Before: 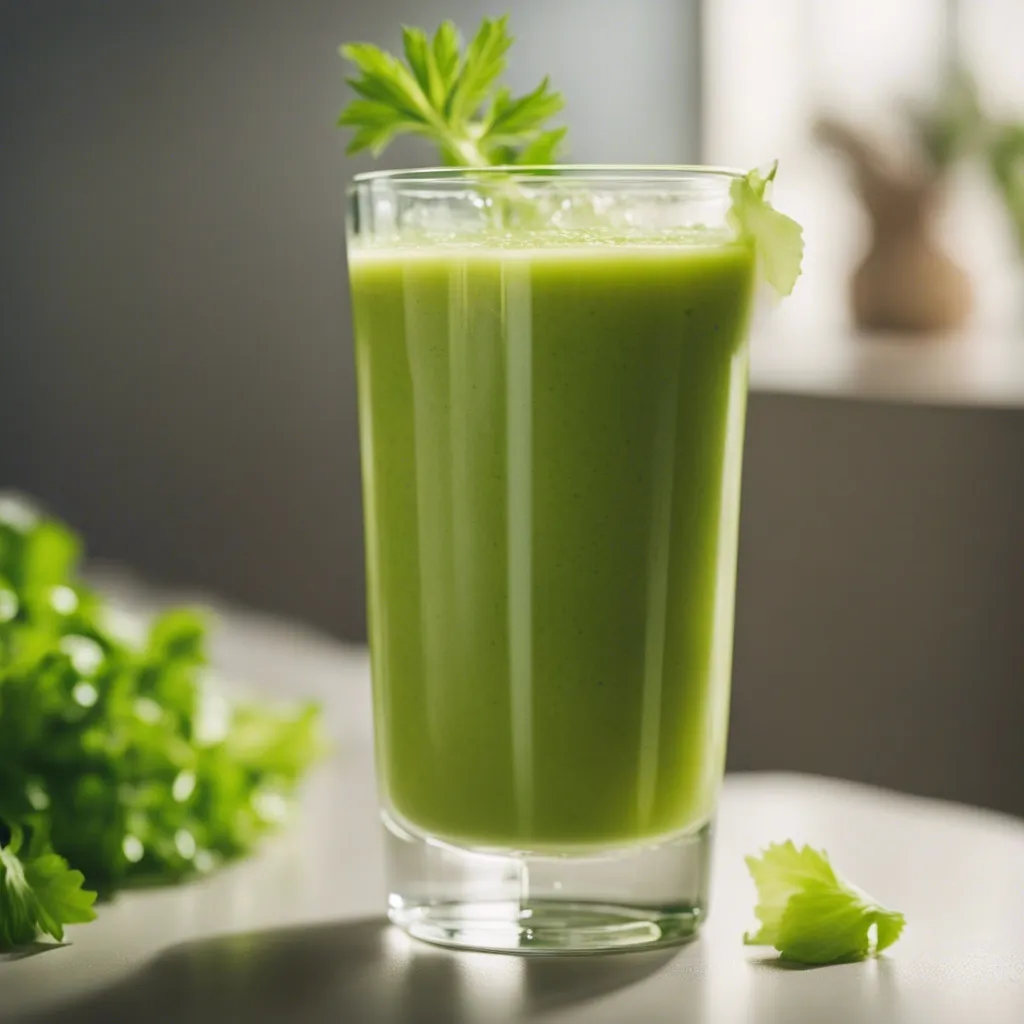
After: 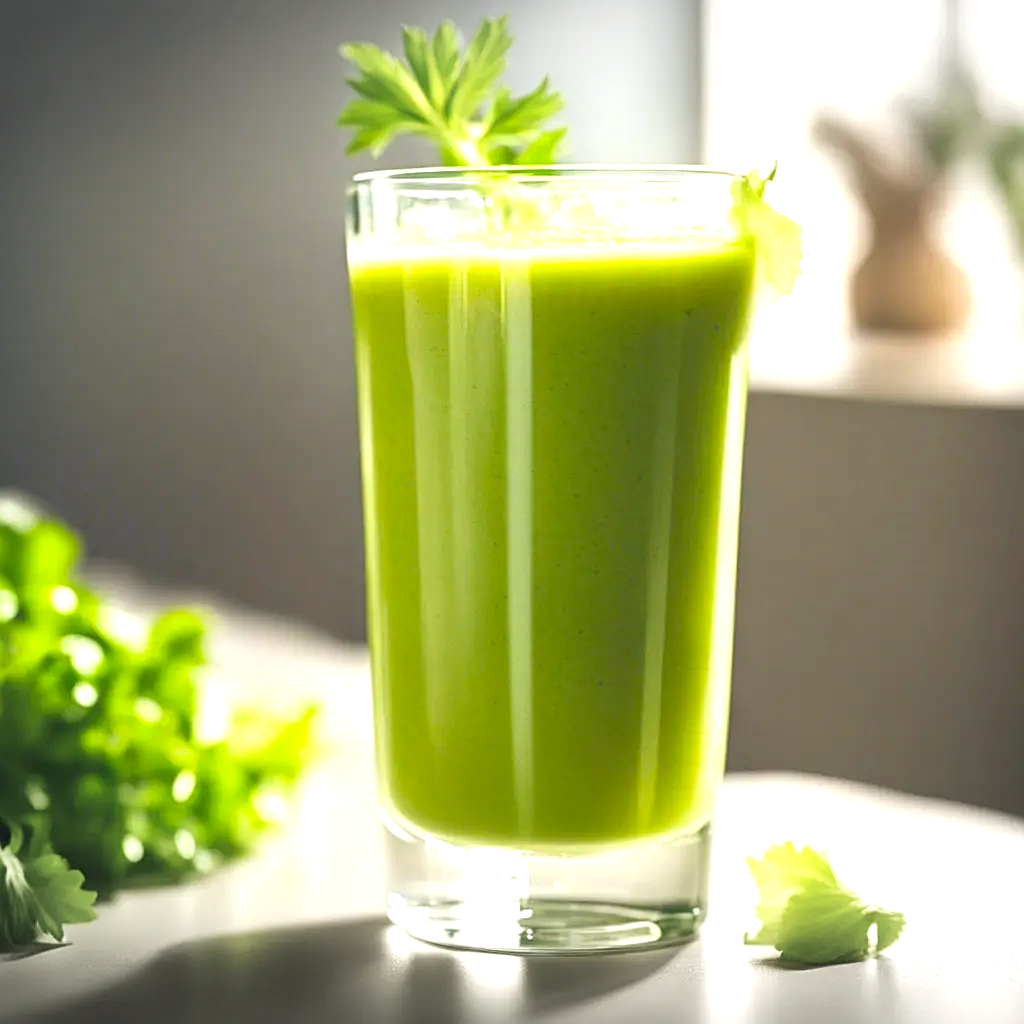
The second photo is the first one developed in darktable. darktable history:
sharpen: on, module defaults
exposure: exposure 1 EV, compensate highlight preservation false
color balance: output saturation 110%
vignetting: fall-off start 100%, brightness -0.282, width/height ratio 1.31
